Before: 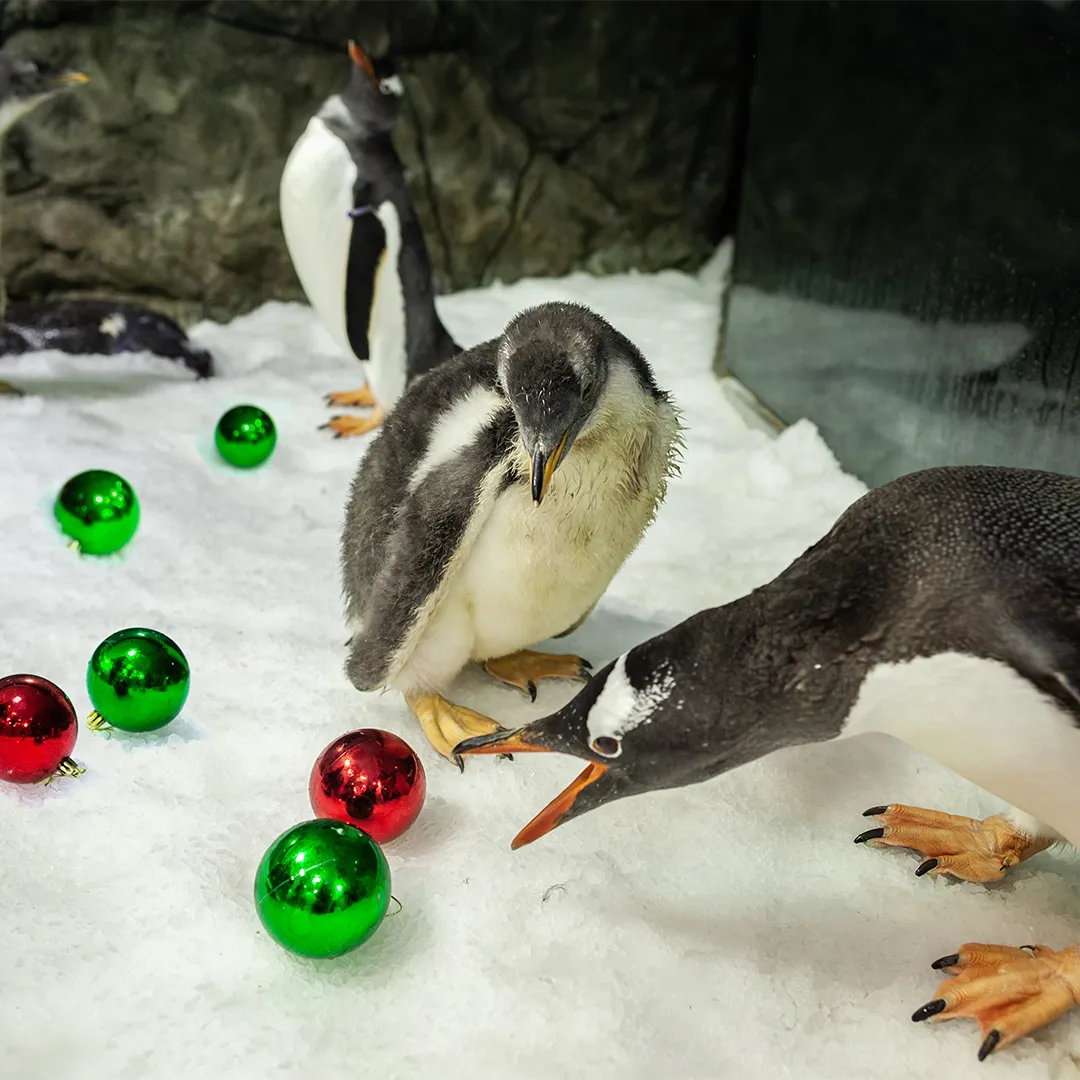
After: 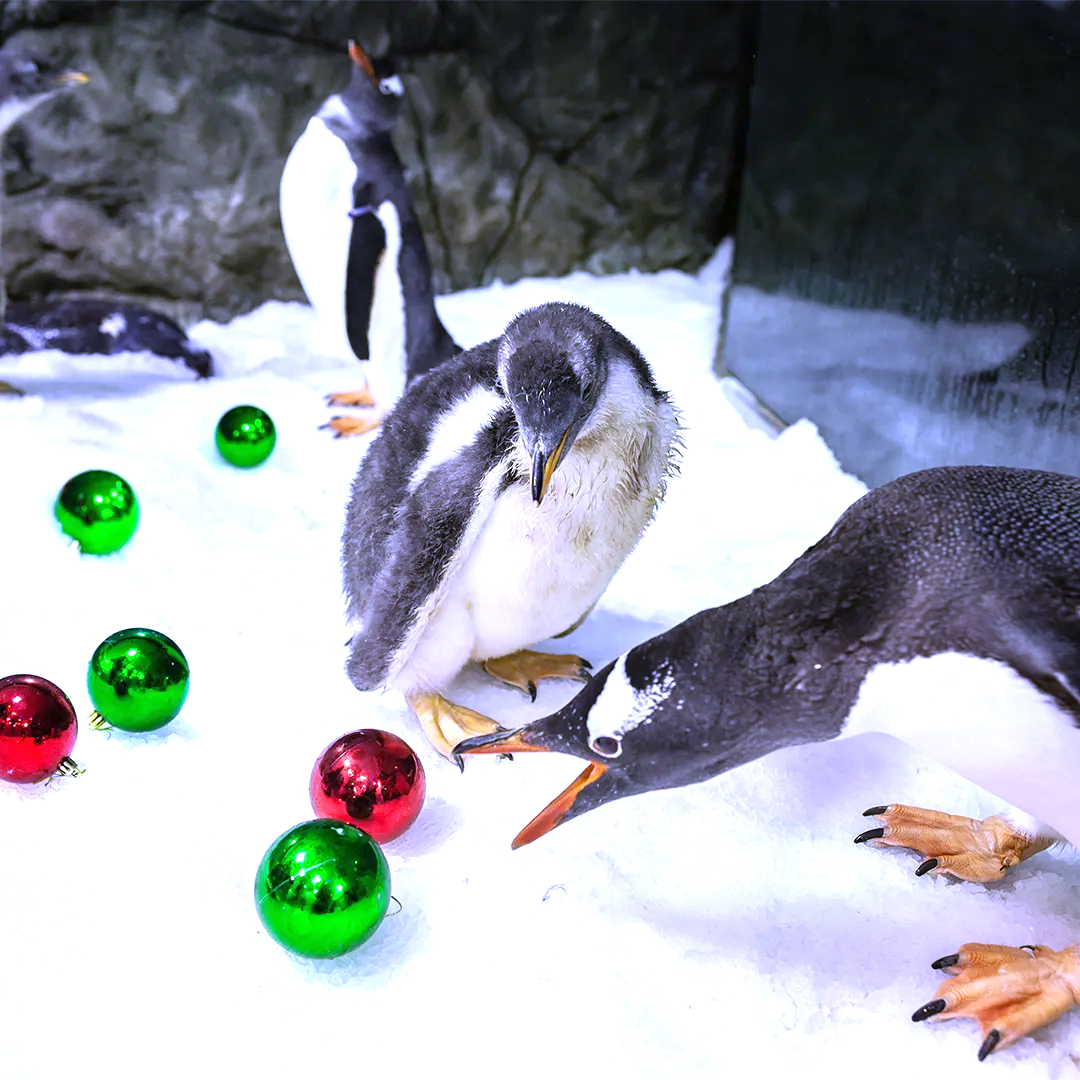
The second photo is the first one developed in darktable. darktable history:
exposure: black level correction 0, exposure 0.7 EV, compensate exposure bias true, compensate highlight preservation false
white balance: red 0.98, blue 1.61
